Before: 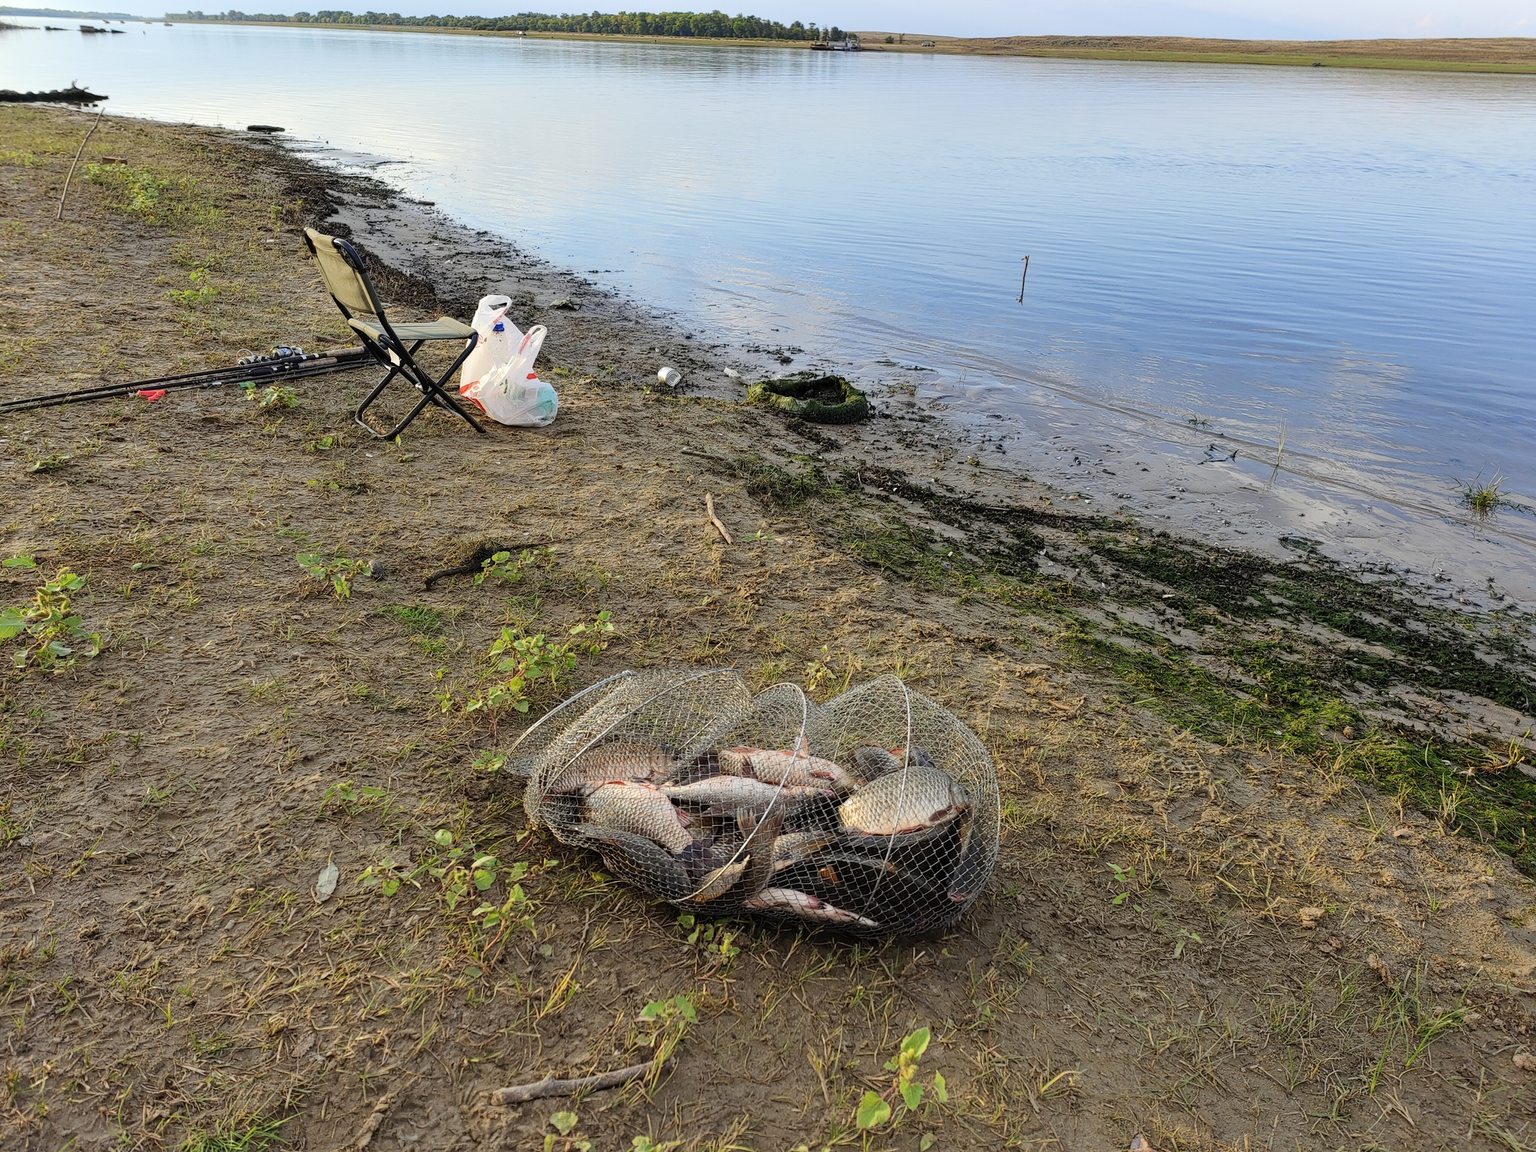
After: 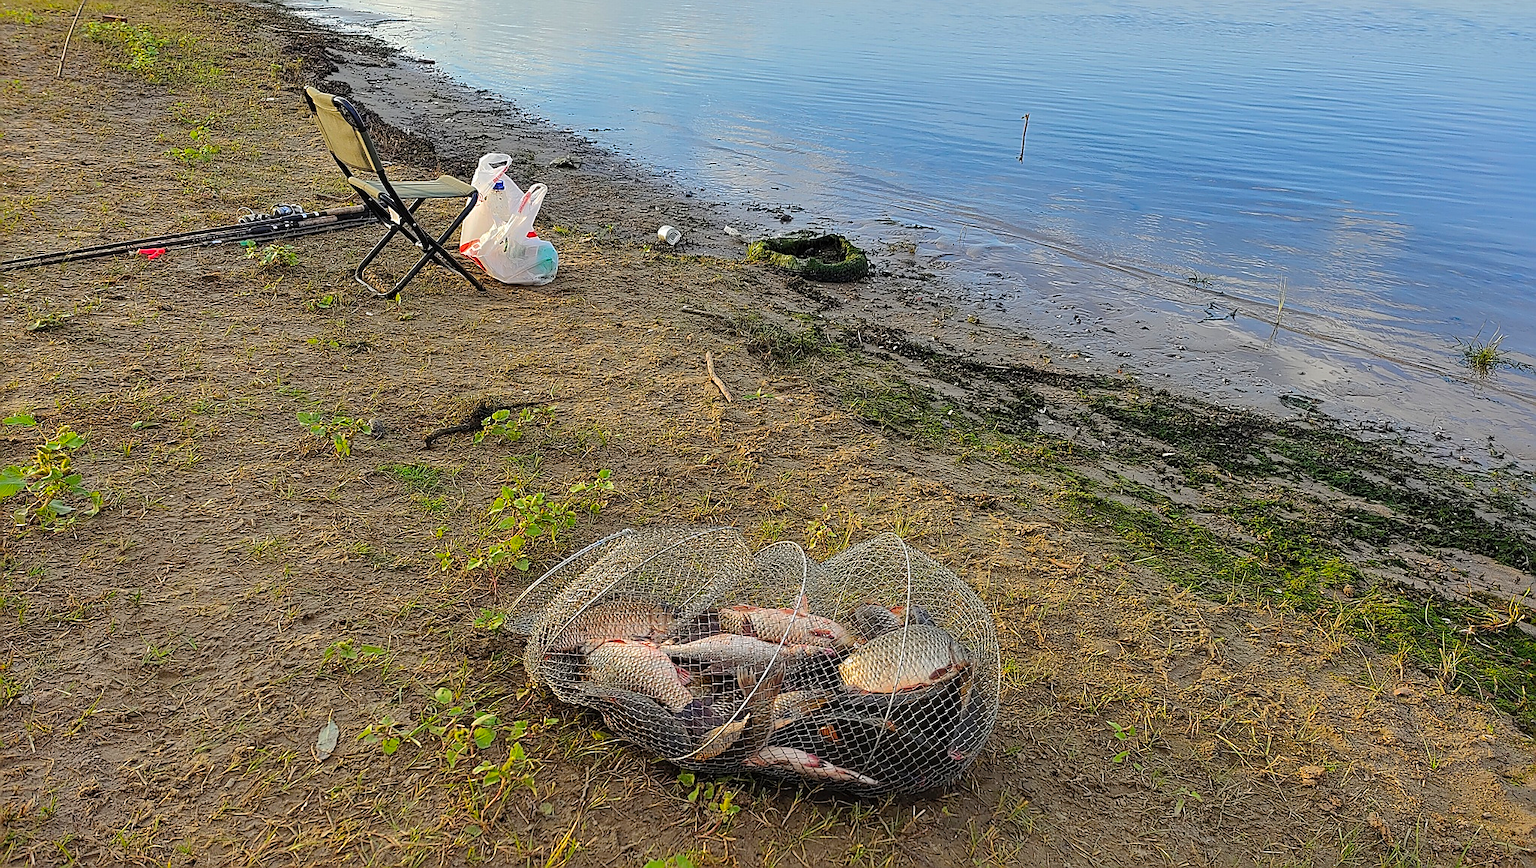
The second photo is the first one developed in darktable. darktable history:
shadows and highlights: shadows 39.39, highlights -59.93
color balance rgb: perceptual saturation grading › global saturation 19.39%
sharpen: radius 1.412, amount 1.259, threshold 0.839
crop and rotate: top 12.315%, bottom 12.261%
